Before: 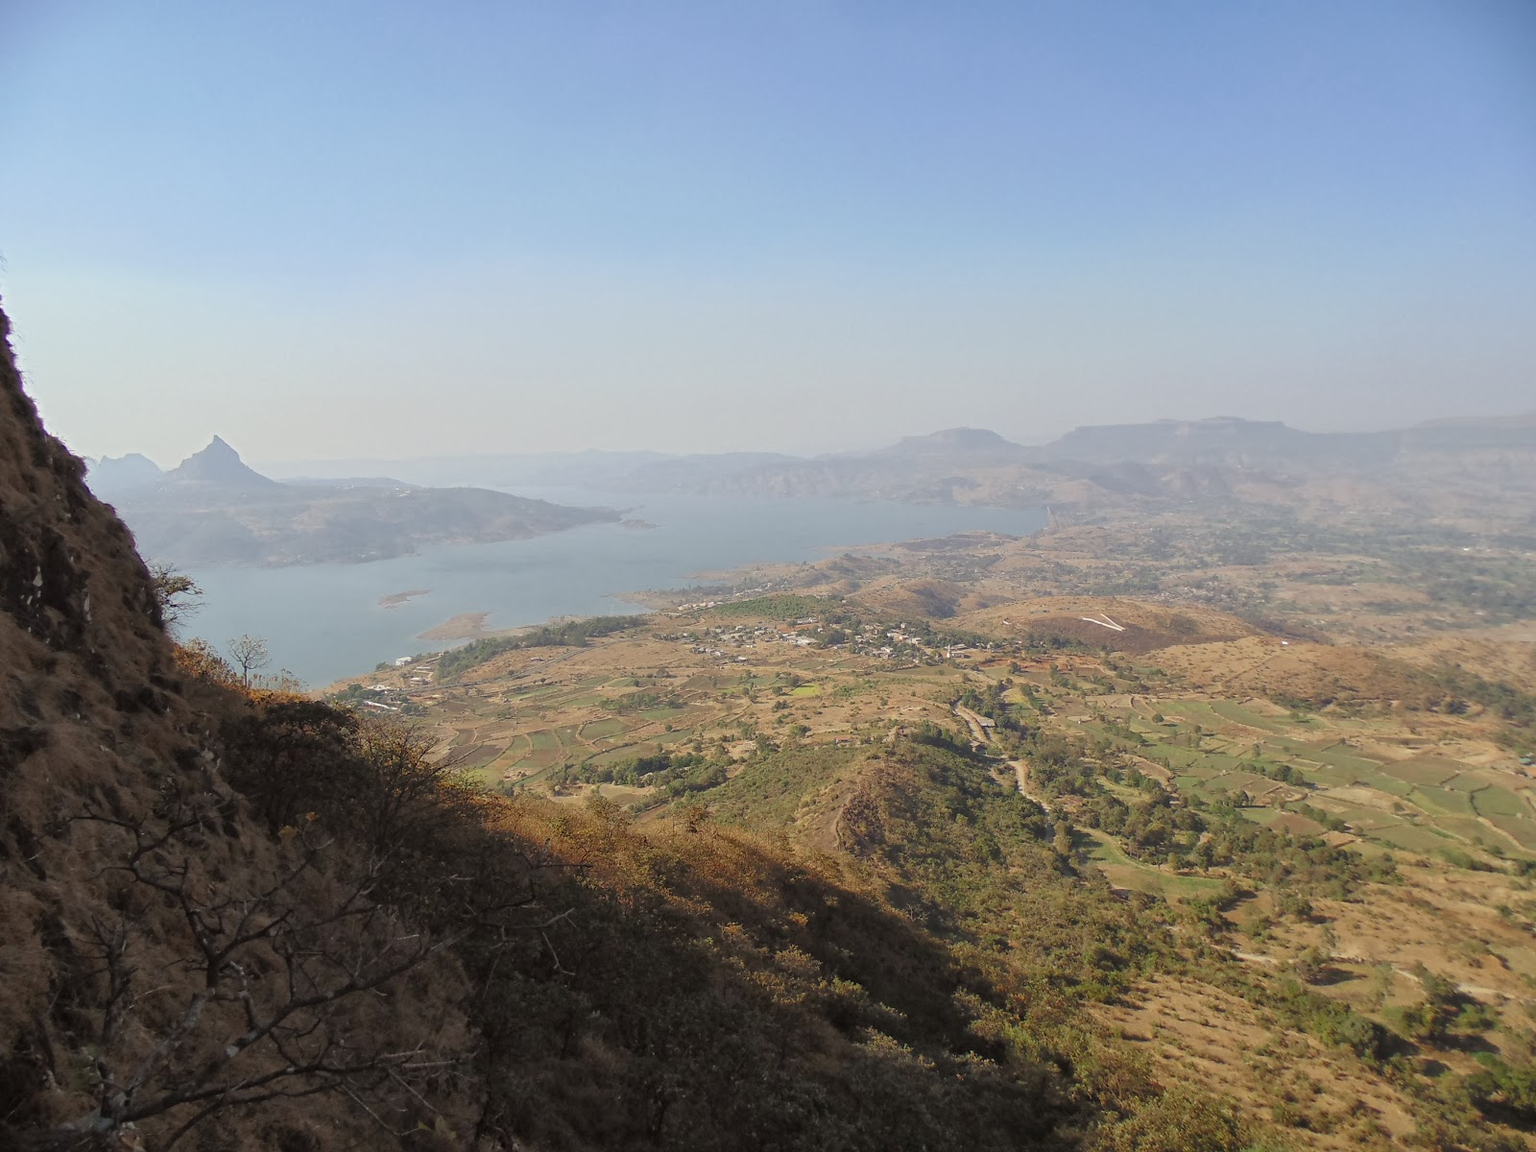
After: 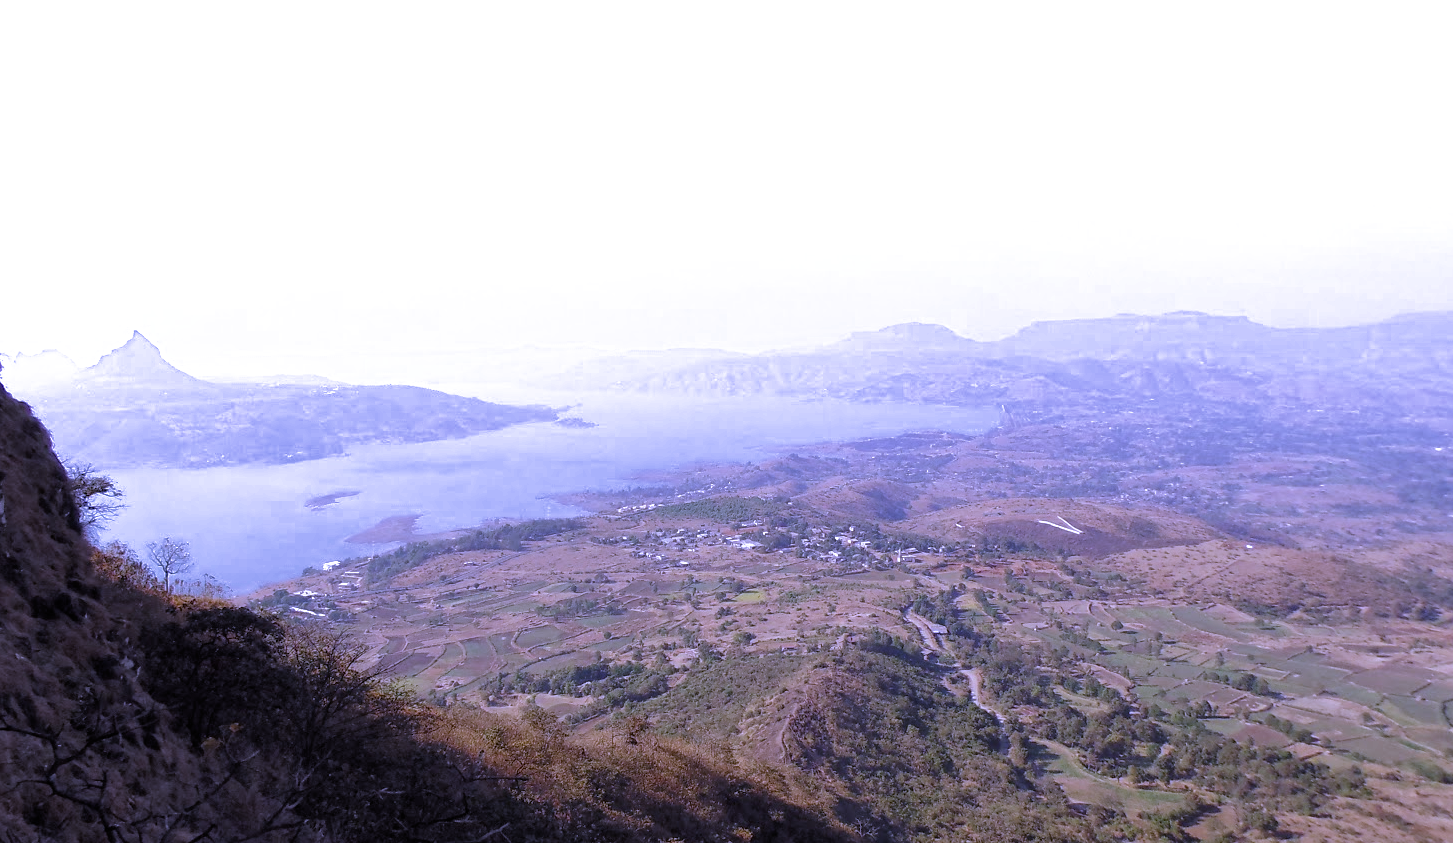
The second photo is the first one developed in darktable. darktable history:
exposure: black level correction 0.001, exposure -0.2 EV, compensate highlight preservation false
white balance: red 0.98, blue 1.61
filmic rgb: black relative exposure -12.8 EV, white relative exposure 2.8 EV, threshold 3 EV, target black luminance 0%, hardness 8.54, latitude 70.41%, contrast 1.133, shadows ↔ highlights balance -0.395%, color science v4 (2020), enable highlight reconstruction true
crop: left 5.596%, top 10.314%, right 3.534%, bottom 19.395%
